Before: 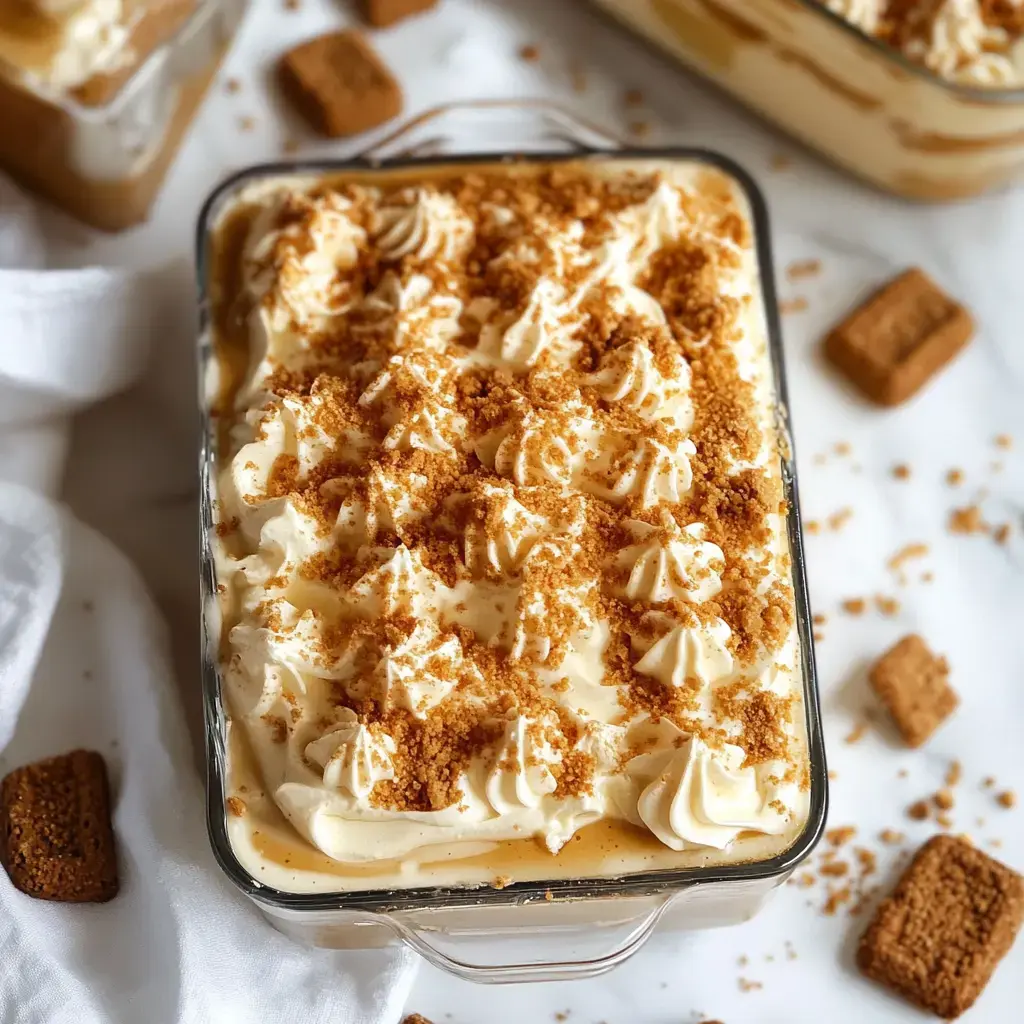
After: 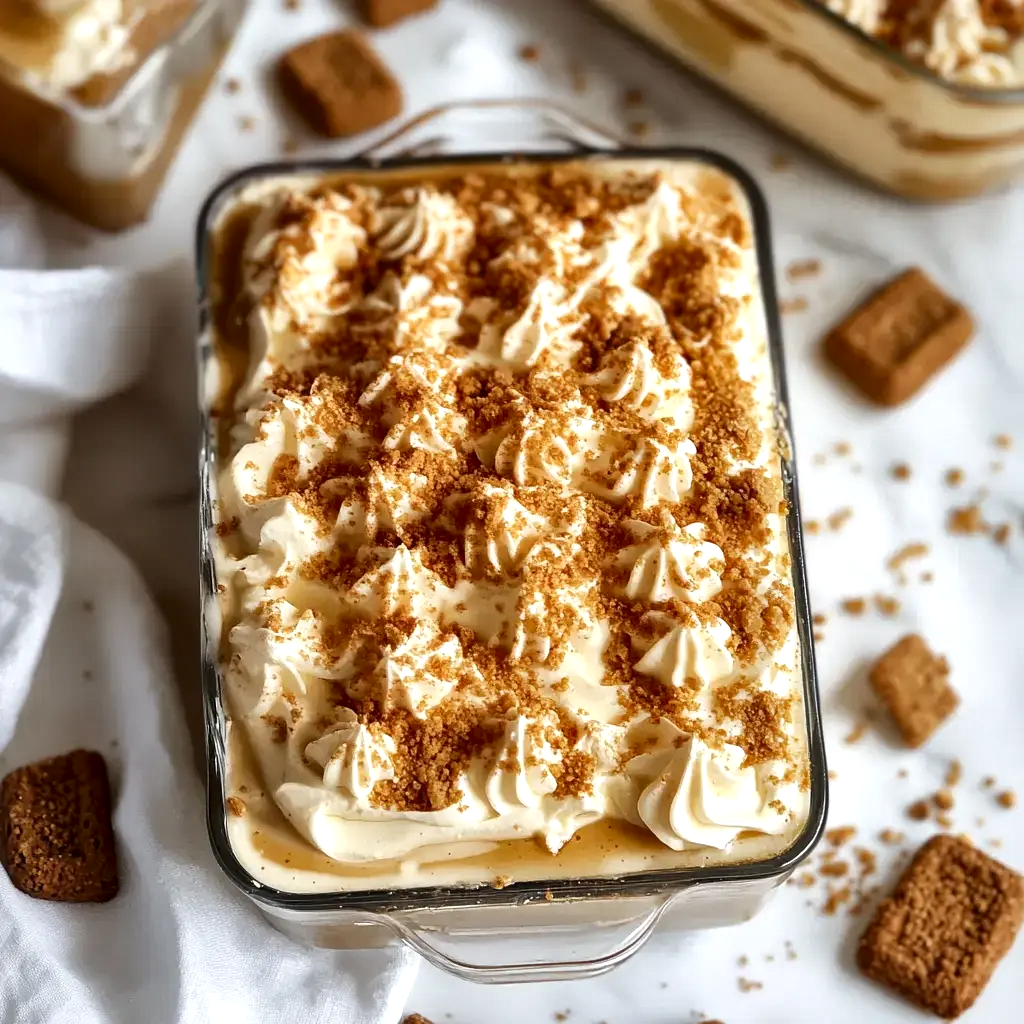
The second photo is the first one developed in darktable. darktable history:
local contrast: mode bilateral grid, contrast 20, coarseness 50, detail 179%, midtone range 0.2
